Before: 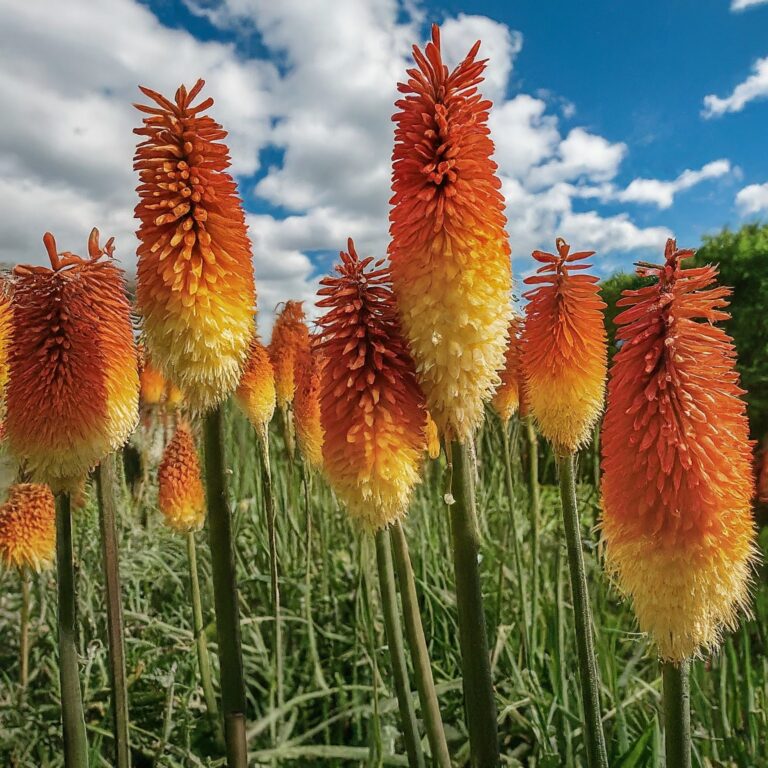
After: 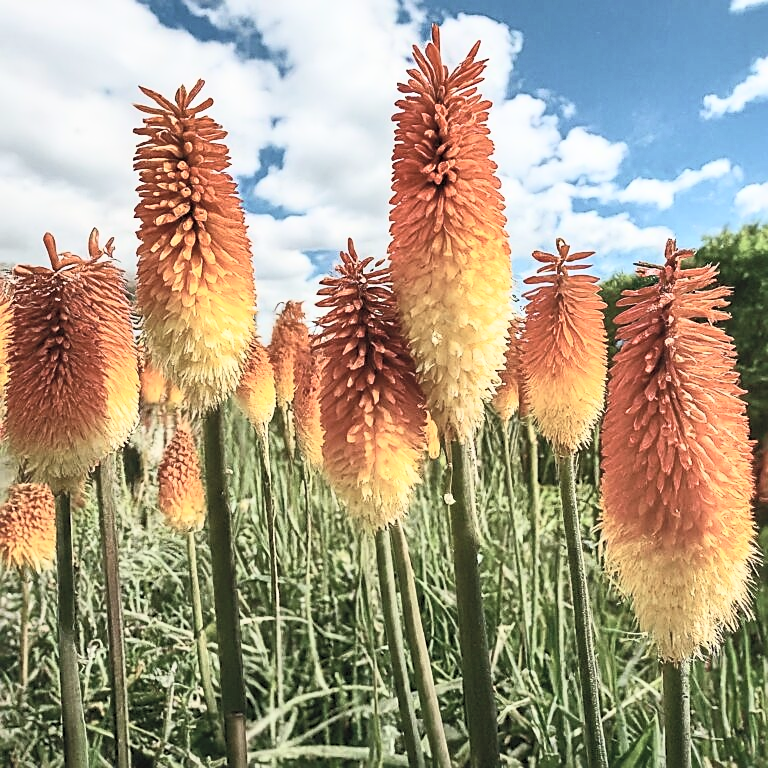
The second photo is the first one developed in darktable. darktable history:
contrast brightness saturation: contrast 0.43, brightness 0.56, saturation -0.19
sharpen: on, module defaults
